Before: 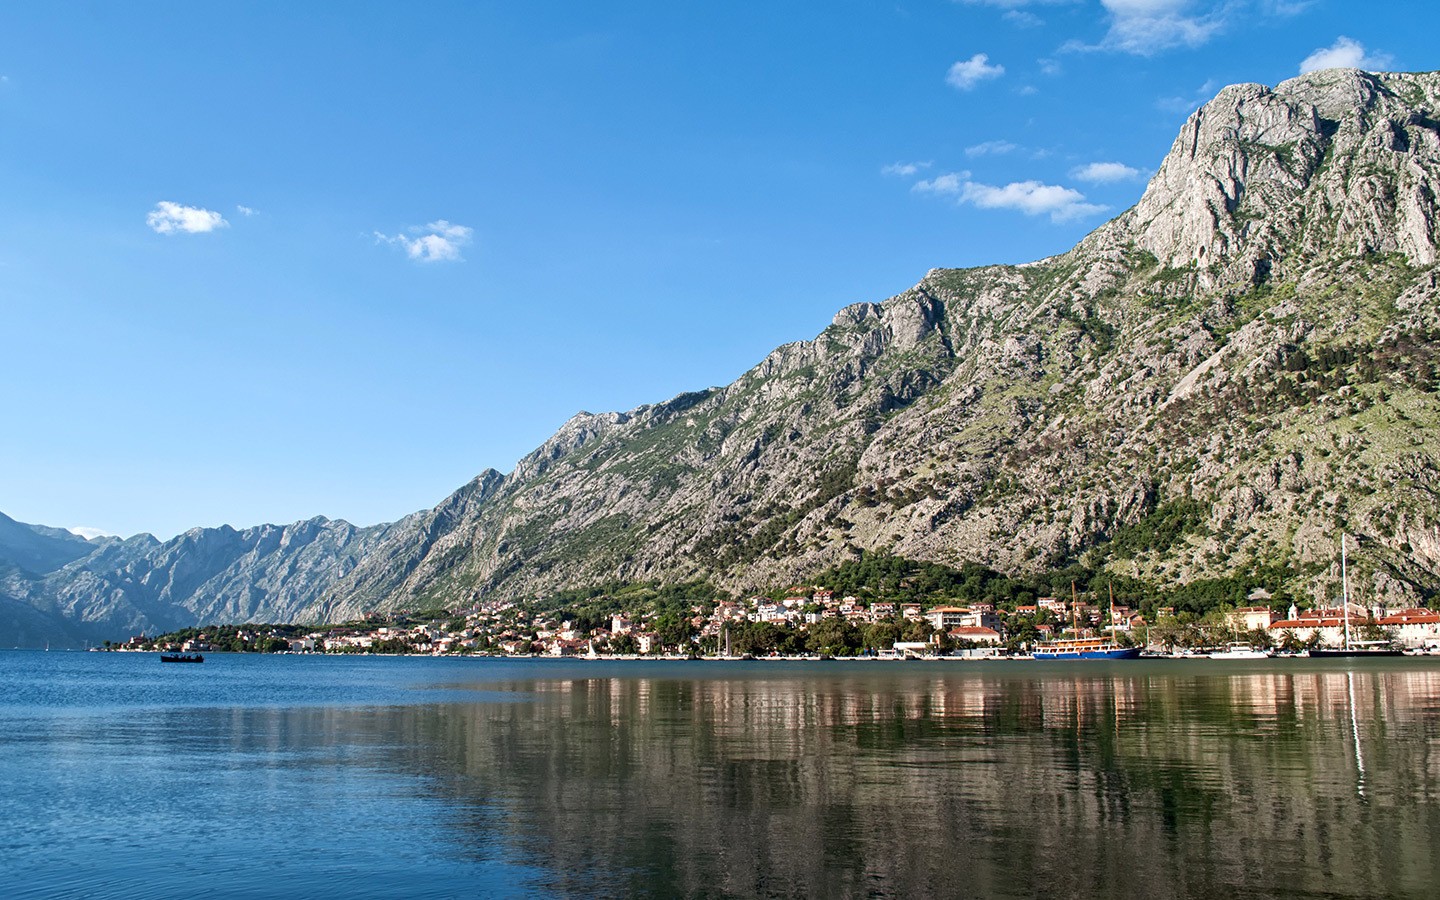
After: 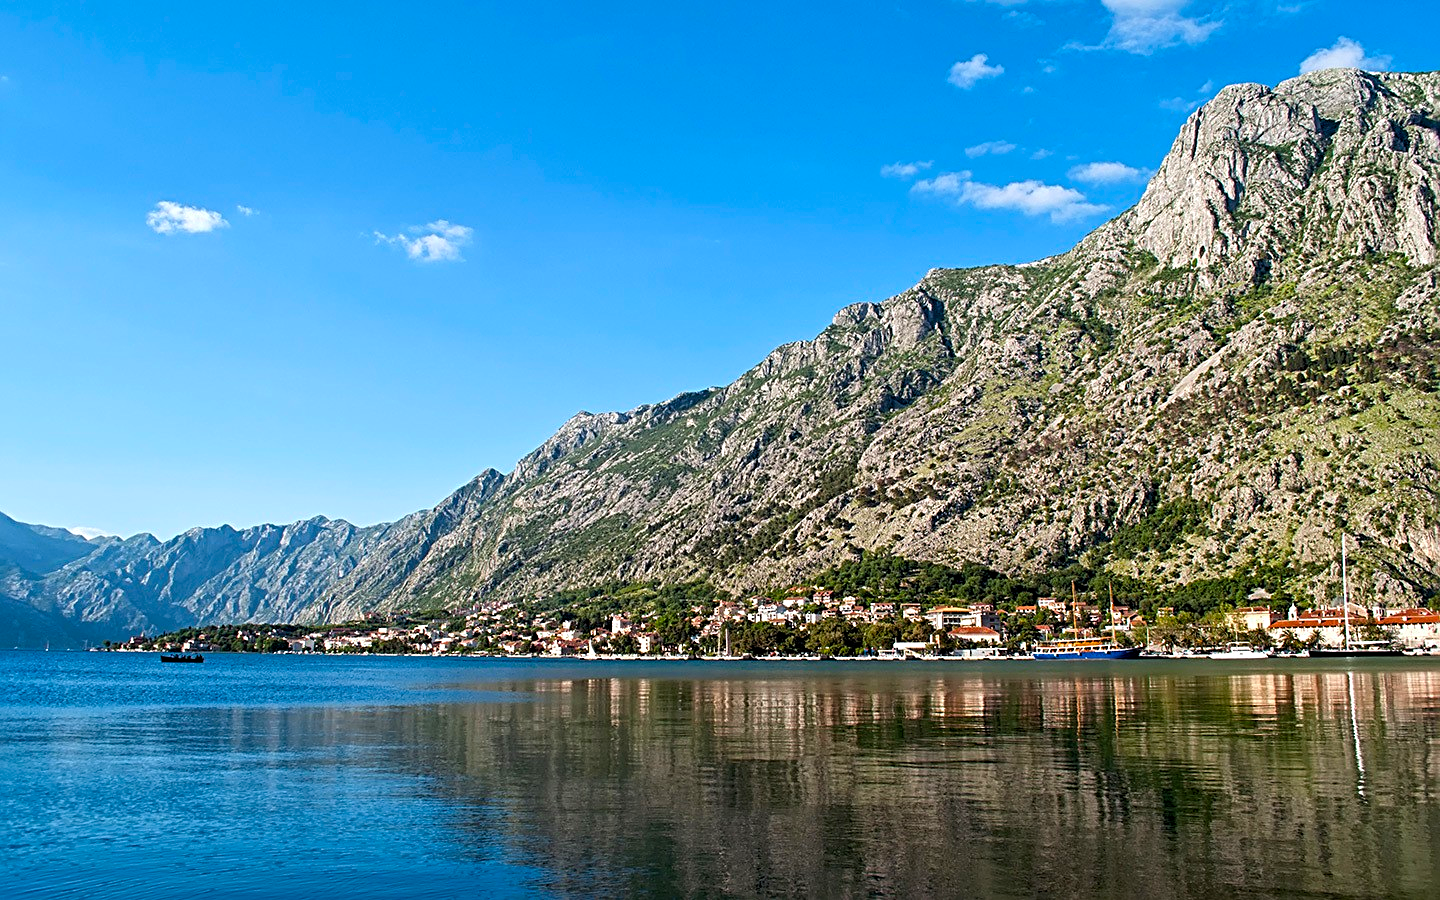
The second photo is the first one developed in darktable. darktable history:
sharpen: radius 2.767
color balance rgb: perceptual saturation grading › global saturation 30%, global vibrance 20%
